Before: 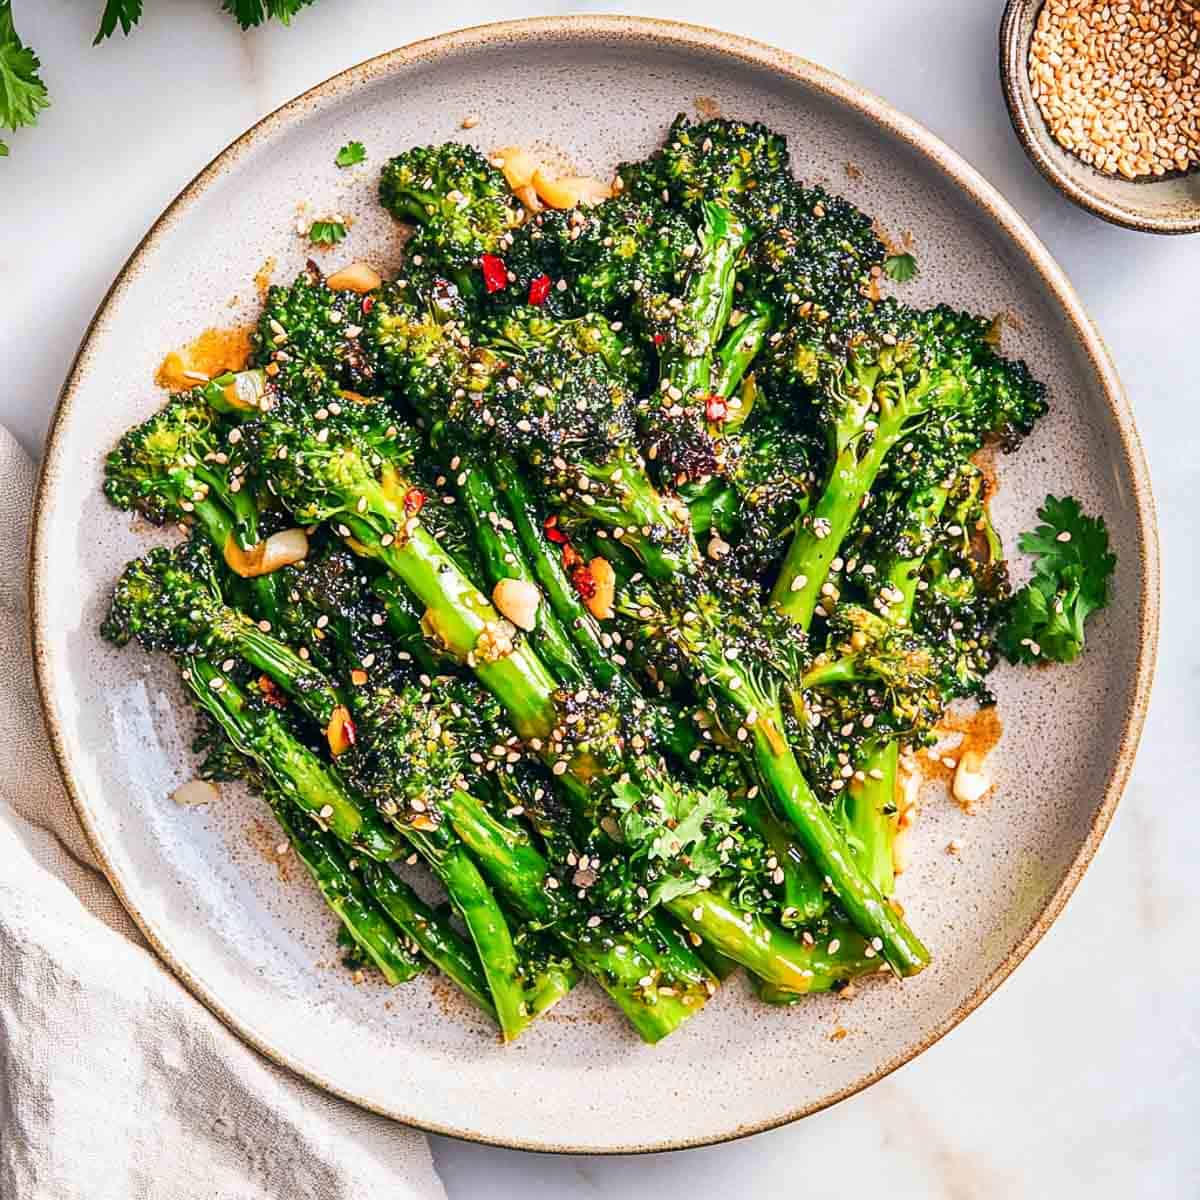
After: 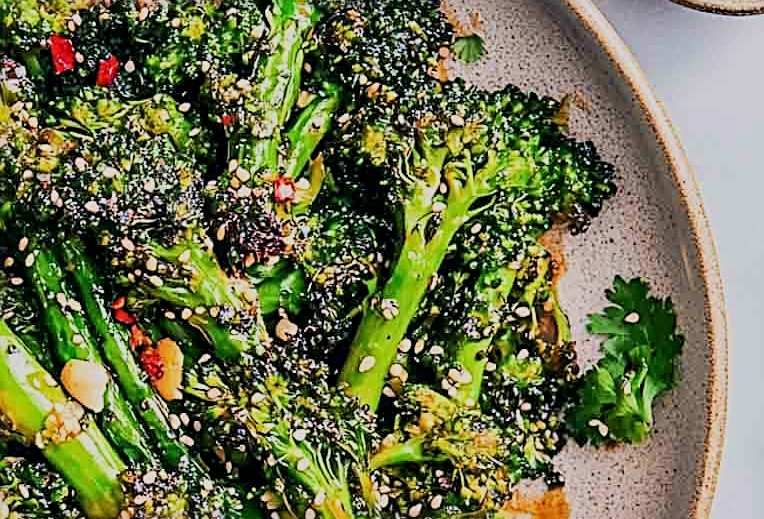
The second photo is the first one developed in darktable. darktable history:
crop: left 36.005%, top 18.293%, right 0.31%, bottom 38.444%
sharpen: radius 3.119
filmic rgb: black relative exposure -7.65 EV, white relative exposure 4.56 EV, hardness 3.61, color science v6 (2022)
